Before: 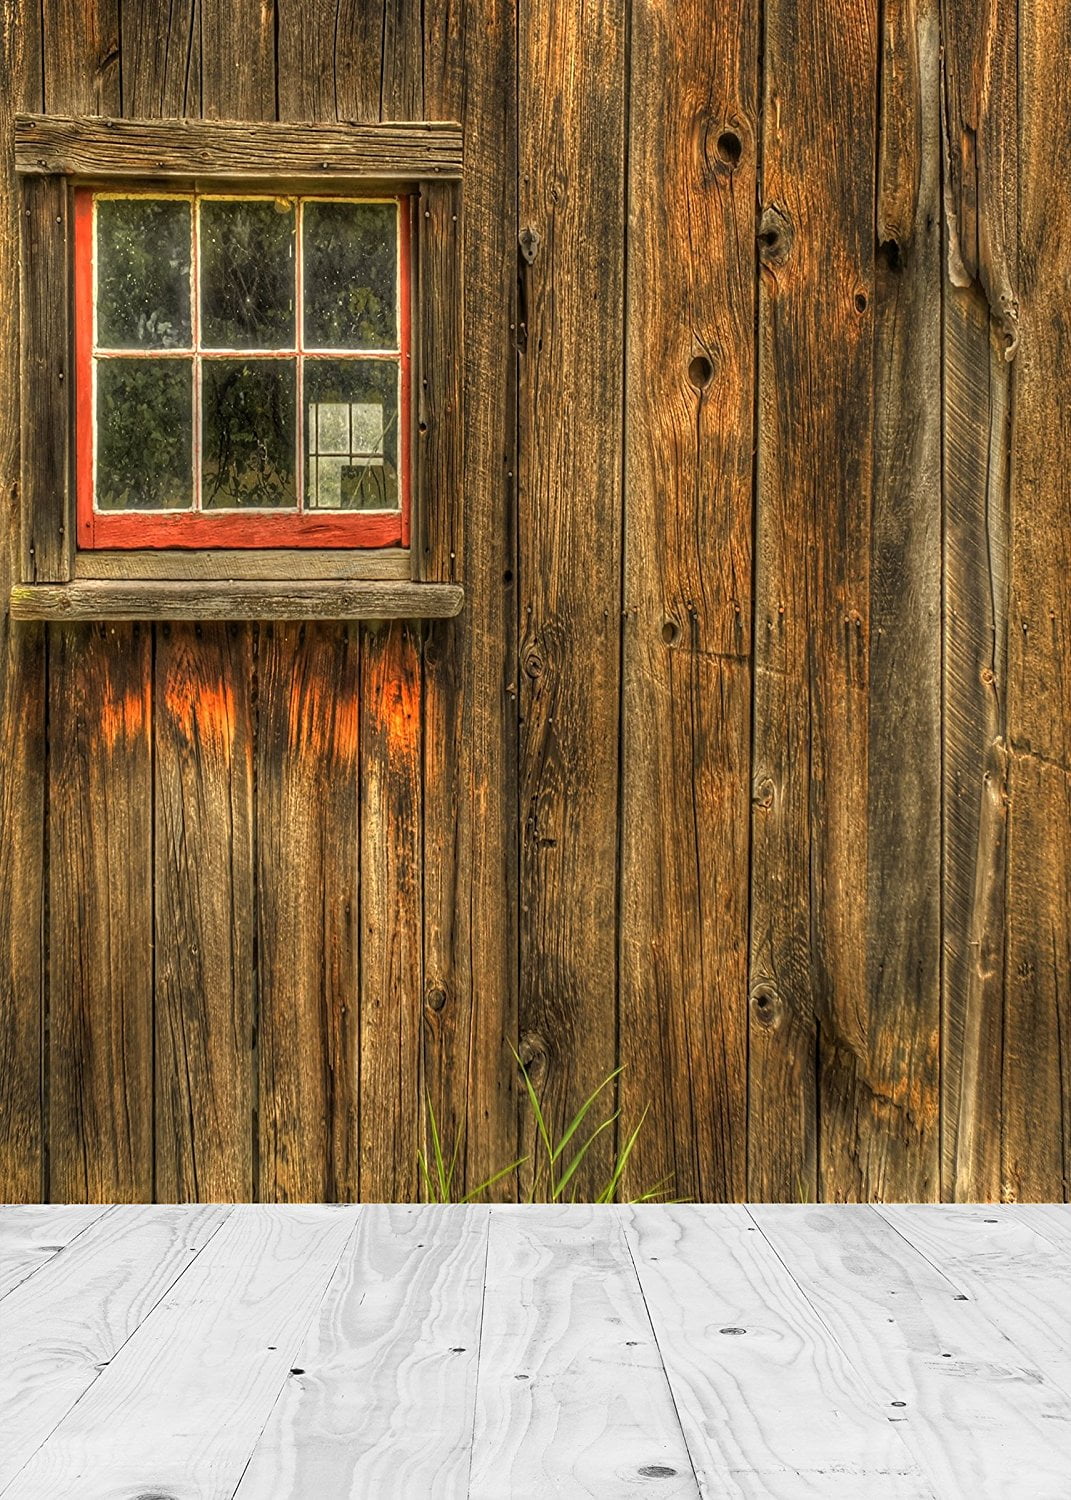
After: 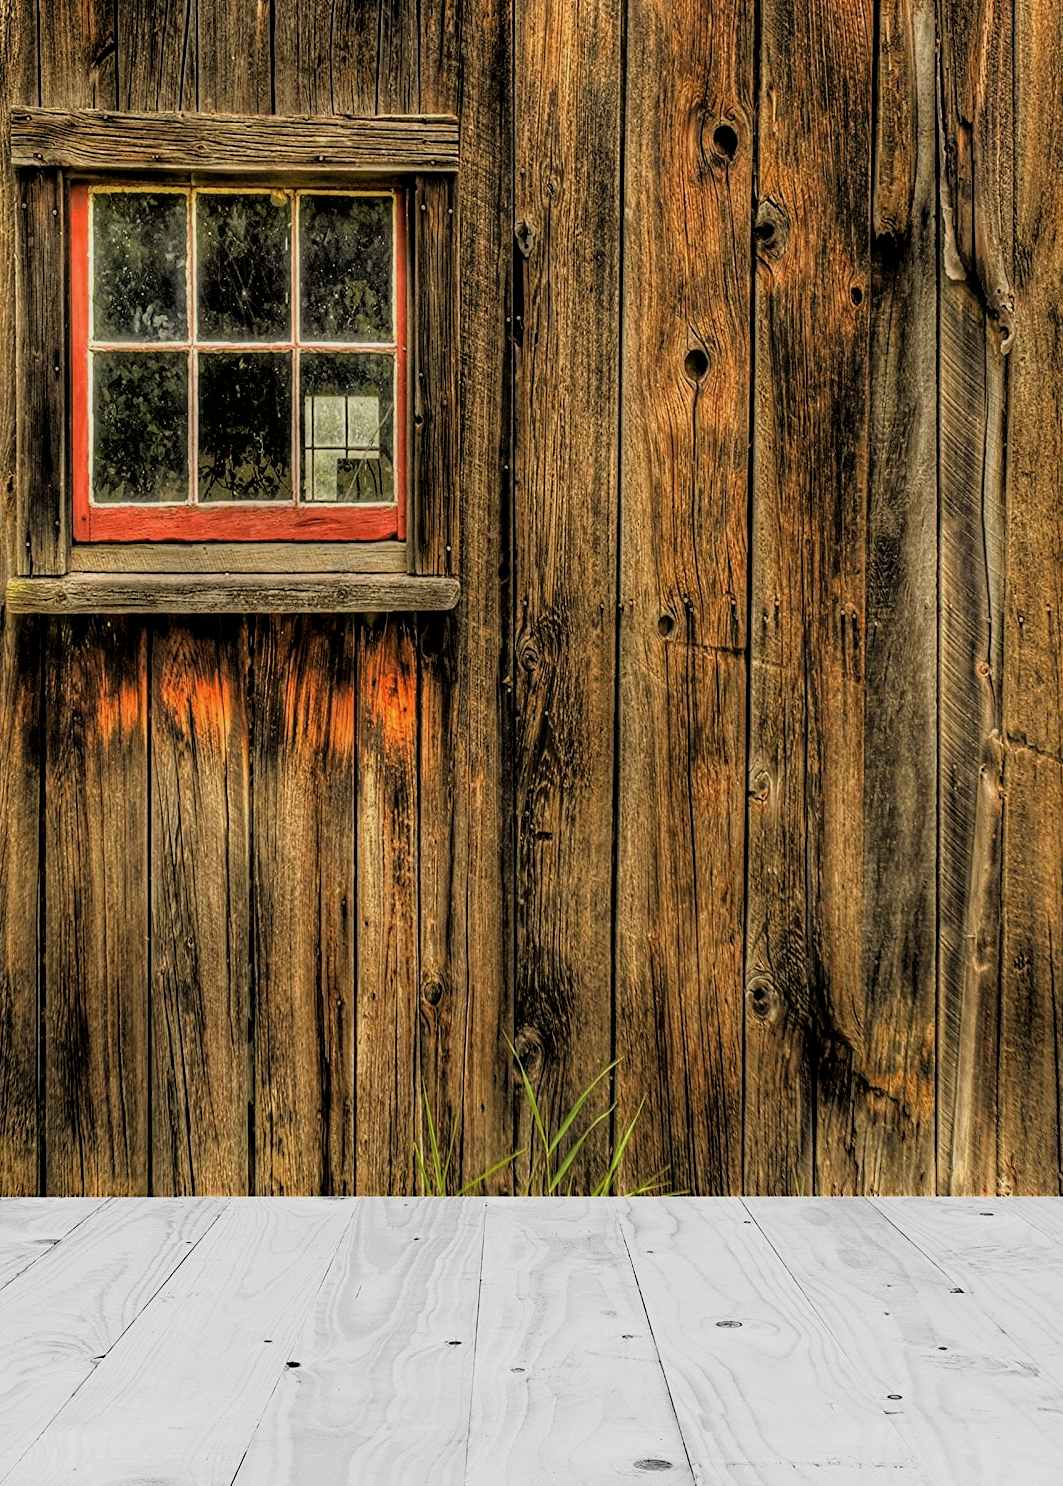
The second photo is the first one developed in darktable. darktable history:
crop: left 0.434%, top 0.485%, right 0.244%, bottom 0.386%
filmic rgb: black relative exposure -3.31 EV, white relative exposure 3.45 EV, hardness 2.36, contrast 1.103
